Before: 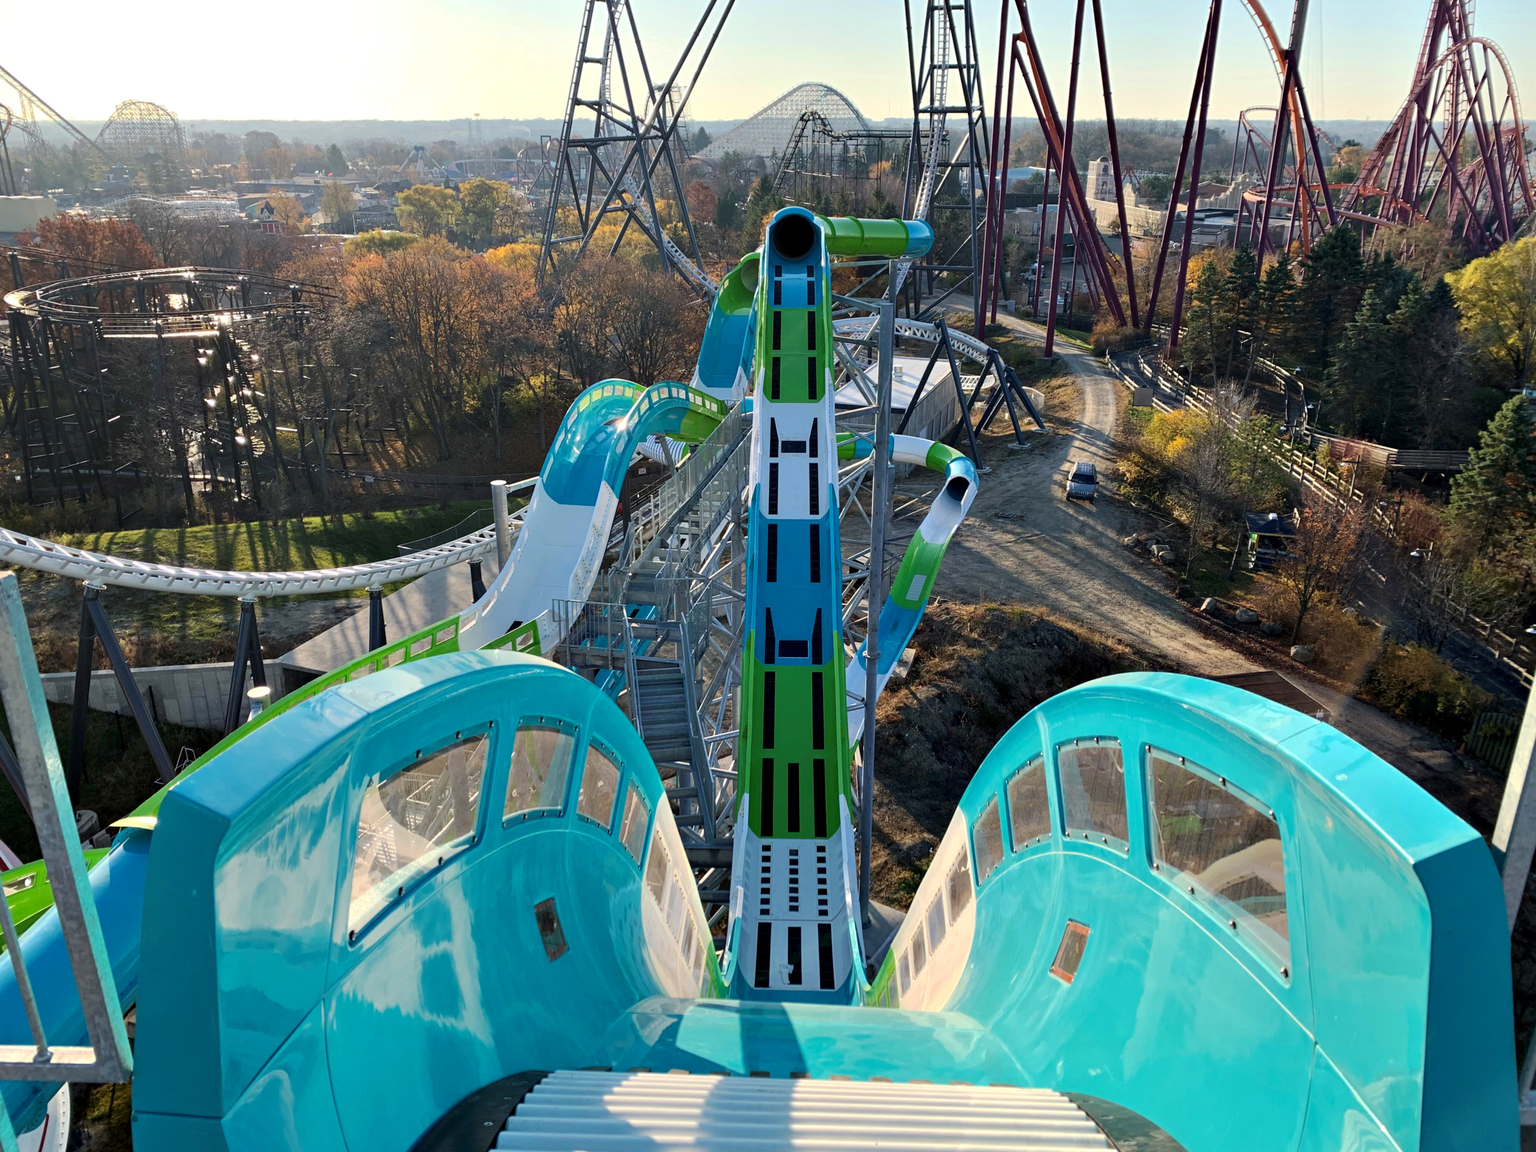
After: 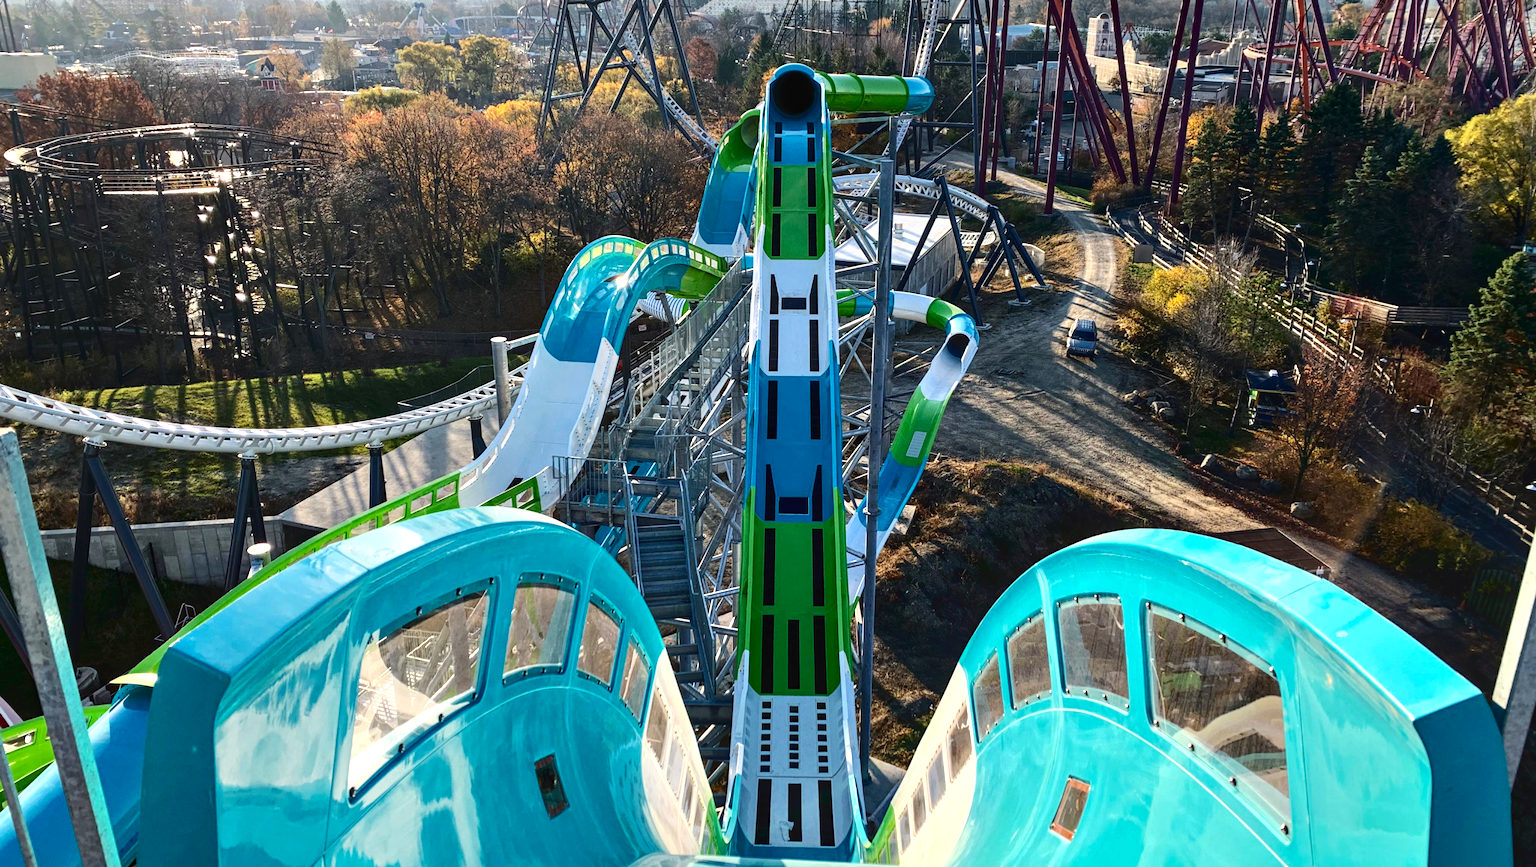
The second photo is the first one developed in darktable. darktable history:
exposure: exposure 0.695 EV, compensate highlight preservation false
crop and rotate: top 12.453%, bottom 12.184%
tone curve: curves: ch0 [(0, 0) (0.003, 0.006) (0.011, 0.007) (0.025, 0.01) (0.044, 0.015) (0.069, 0.023) (0.1, 0.031) (0.136, 0.045) (0.177, 0.066) (0.224, 0.098) (0.277, 0.139) (0.335, 0.194) (0.399, 0.254) (0.468, 0.346) (0.543, 0.45) (0.623, 0.56) (0.709, 0.667) (0.801, 0.78) (0.898, 0.891) (1, 1)], color space Lab, independent channels, preserve colors none
local contrast: detail 109%
